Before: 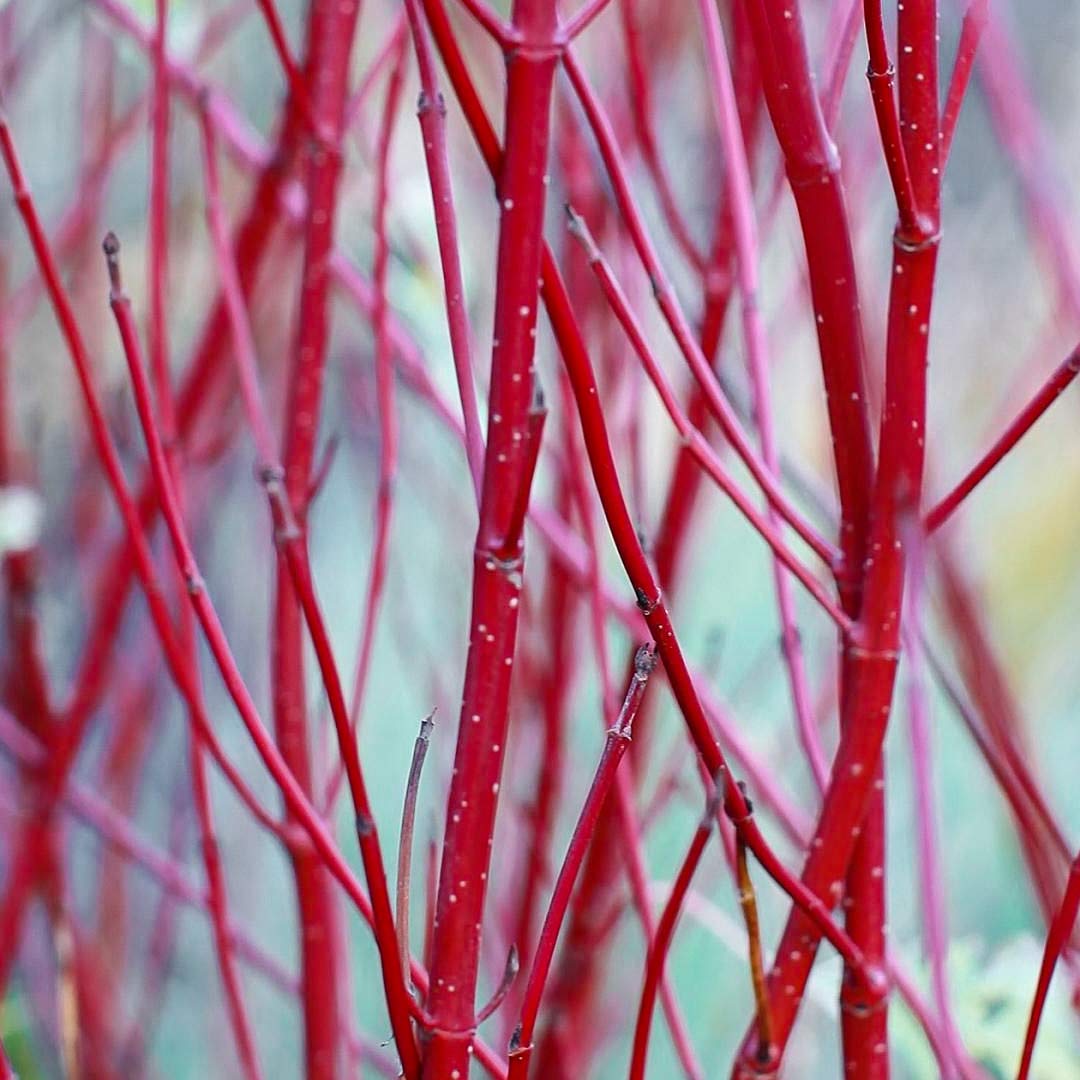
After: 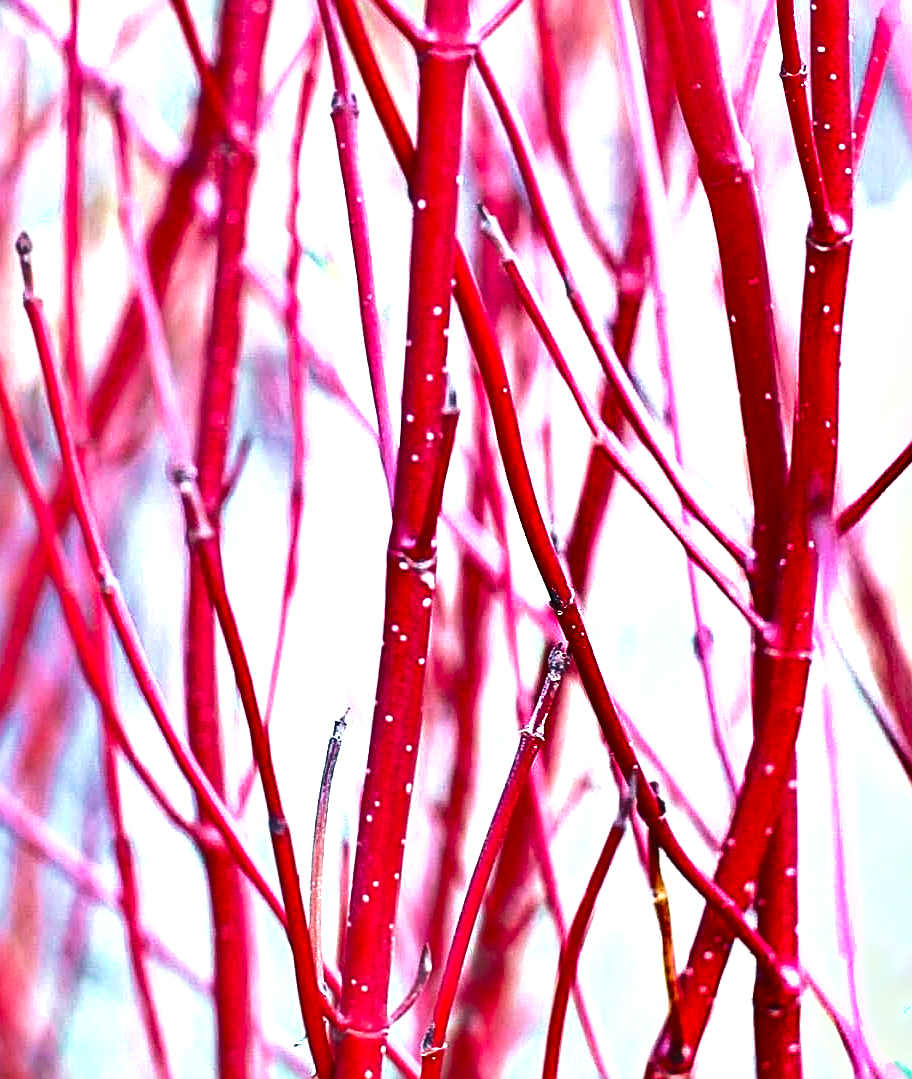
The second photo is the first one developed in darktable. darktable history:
velvia: on, module defaults
sharpen: on, module defaults
exposure: black level correction -0.002, exposure 1.112 EV, compensate exposure bias true, compensate highlight preservation false
shadows and highlights: soften with gaussian
tone equalizer: -8 EV -0.42 EV, -7 EV -0.391 EV, -6 EV -0.3 EV, -5 EV -0.241 EV, -3 EV 0.233 EV, -2 EV 0.342 EV, -1 EV 0.371 EV, +0 EV 0.417 EV
crop: left 8.072%, right 7.431%
